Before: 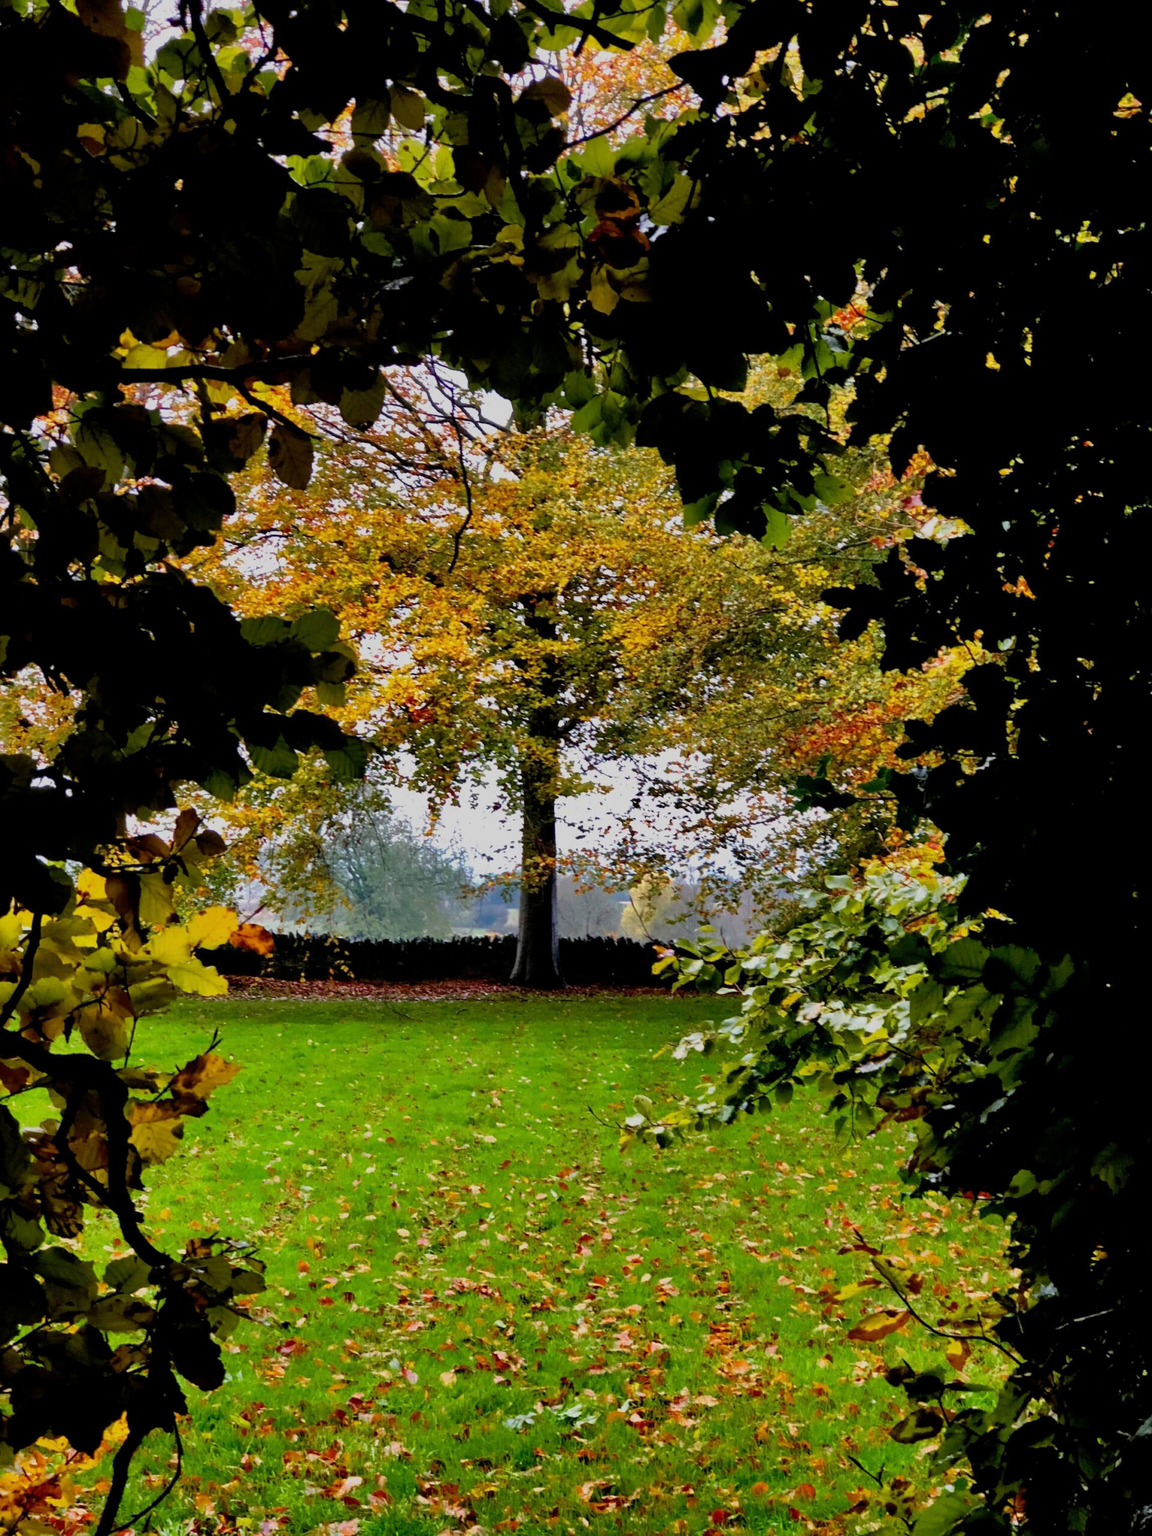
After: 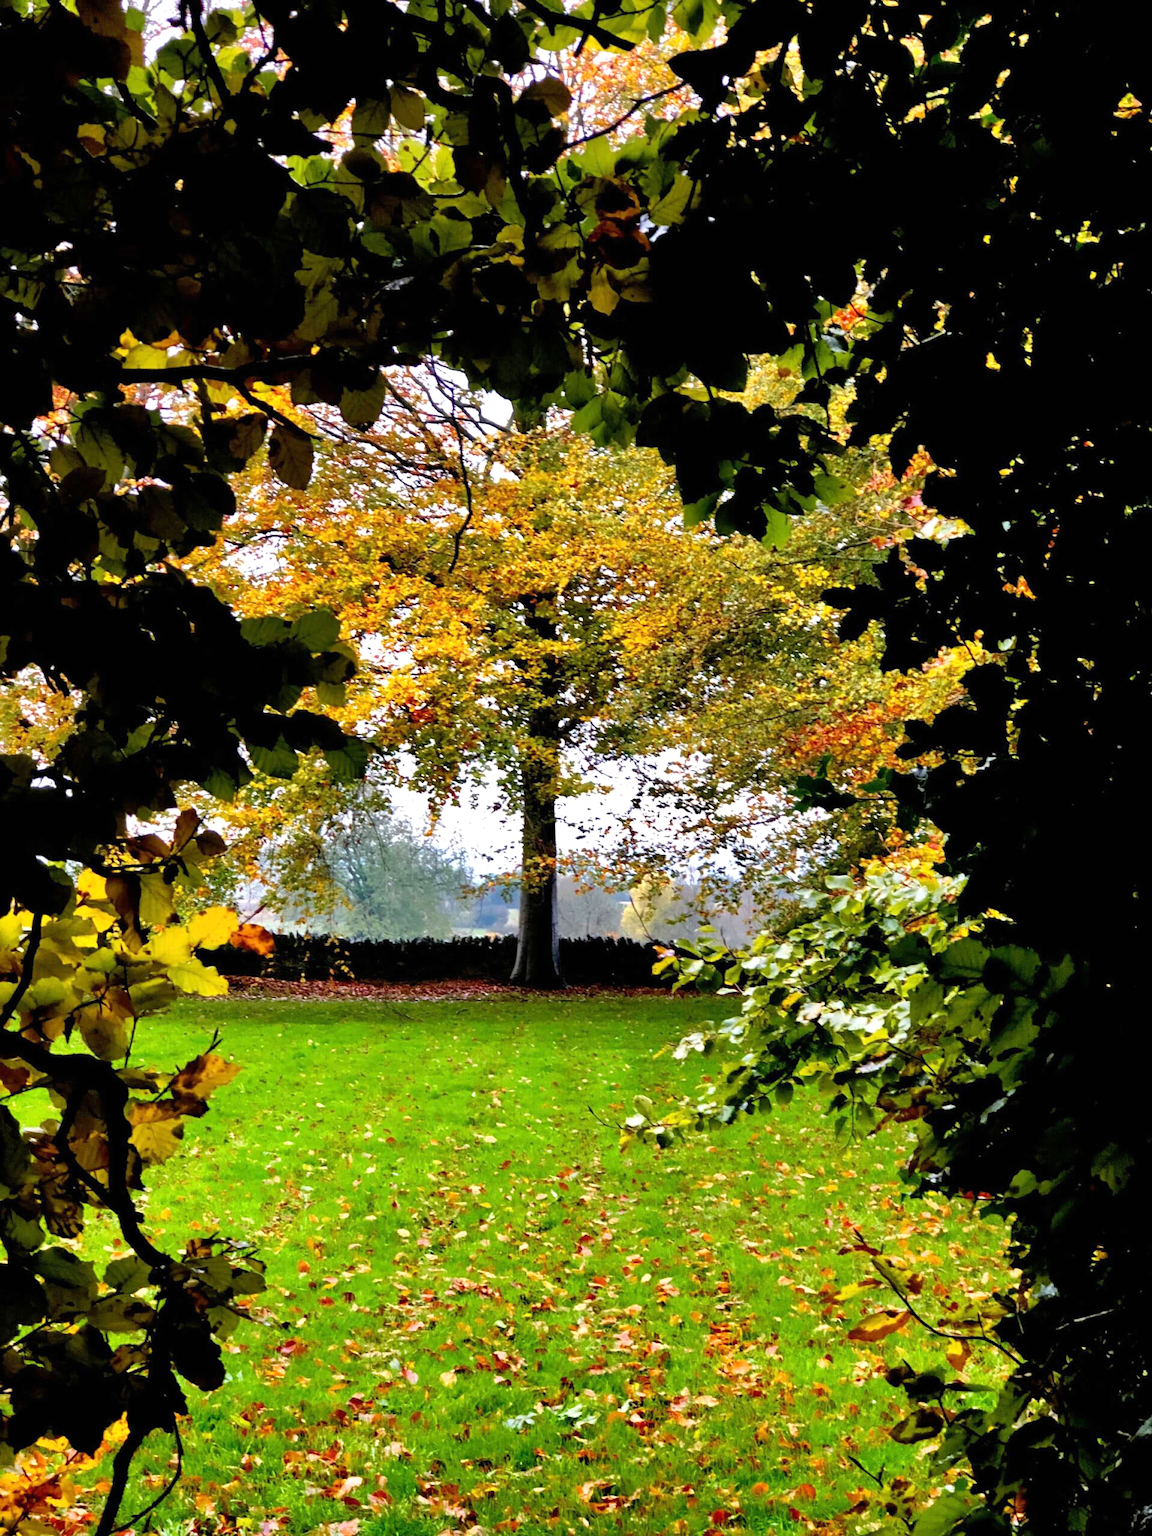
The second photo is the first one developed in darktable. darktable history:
exposure: black level correction 0, exposure 0.69 EV, compensate exposure bias true, compensate highlight preservation false
